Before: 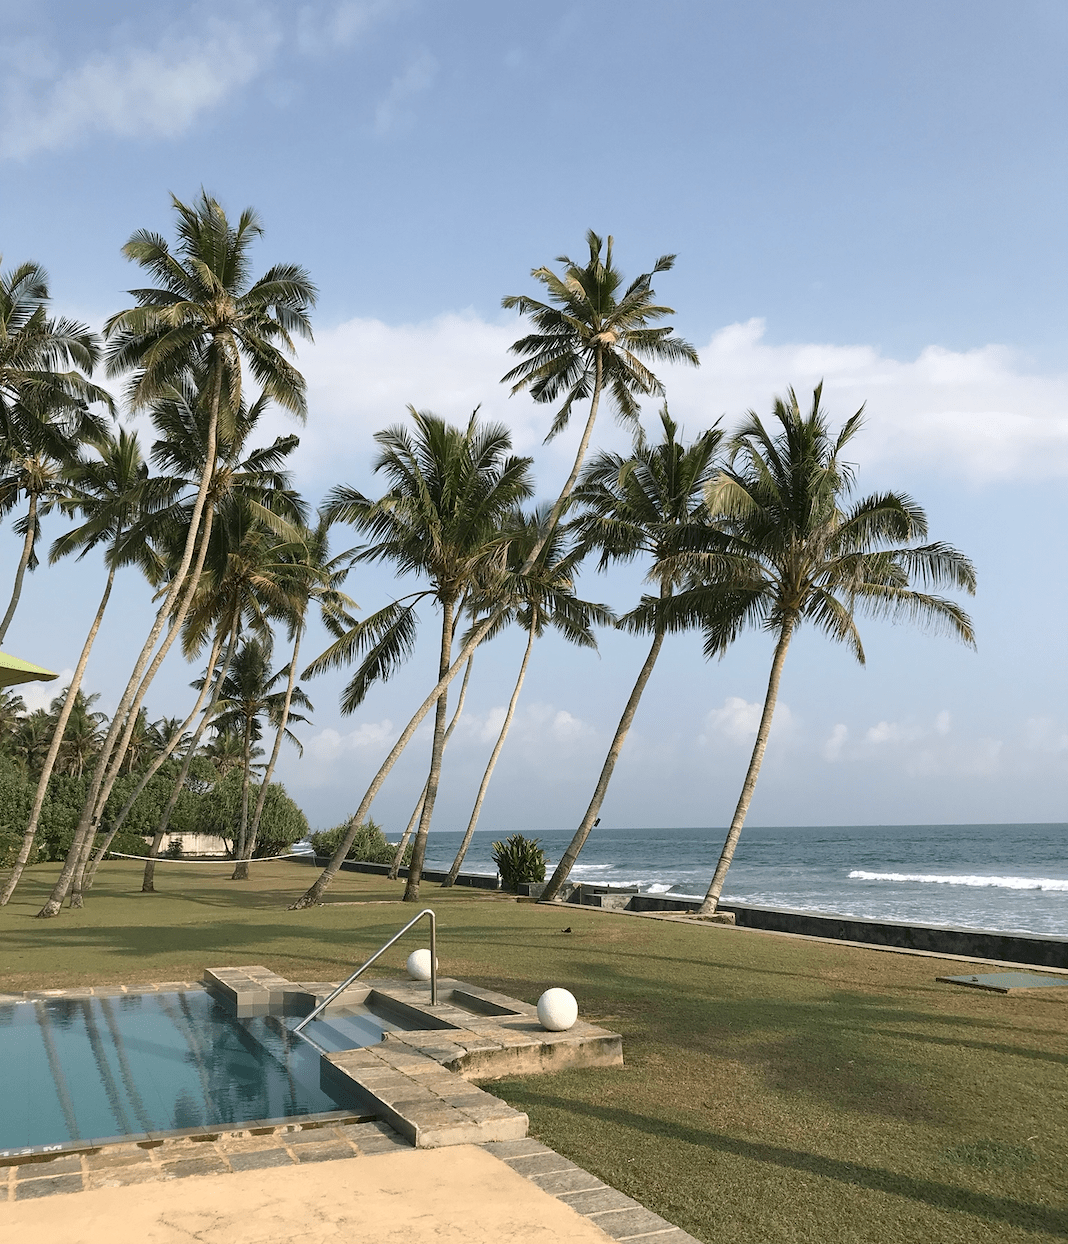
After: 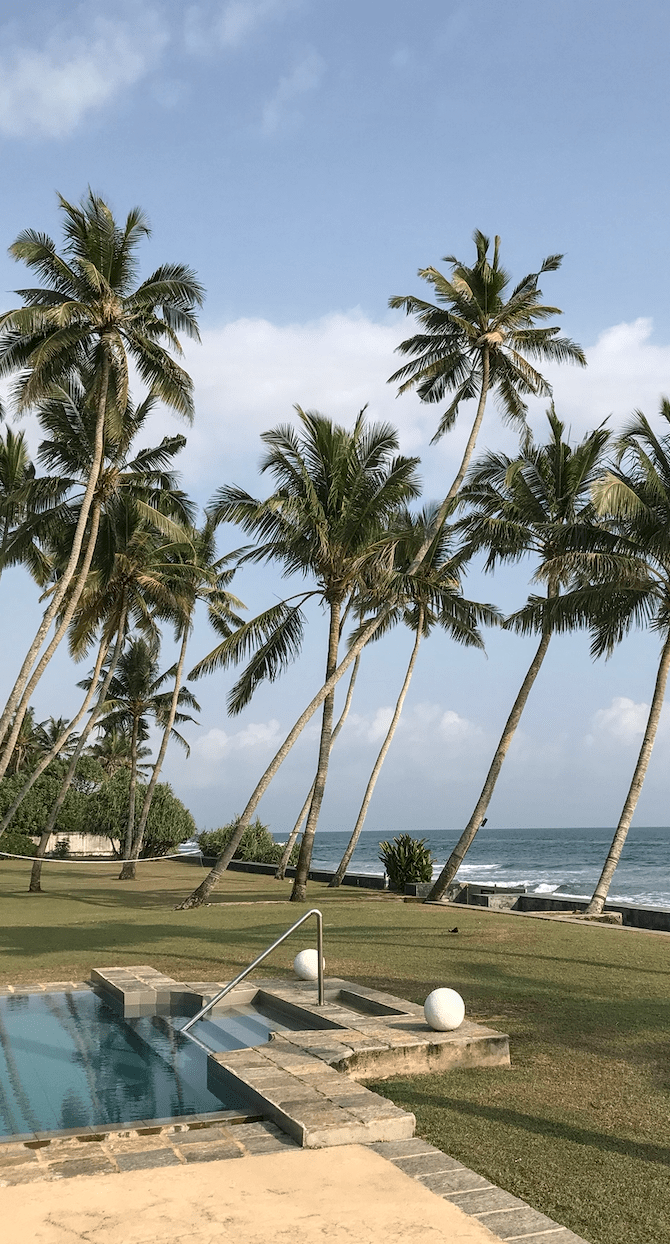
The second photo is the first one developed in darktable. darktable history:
local contrast: on, module defaults
crop: left 10.644%, right 26.528%
